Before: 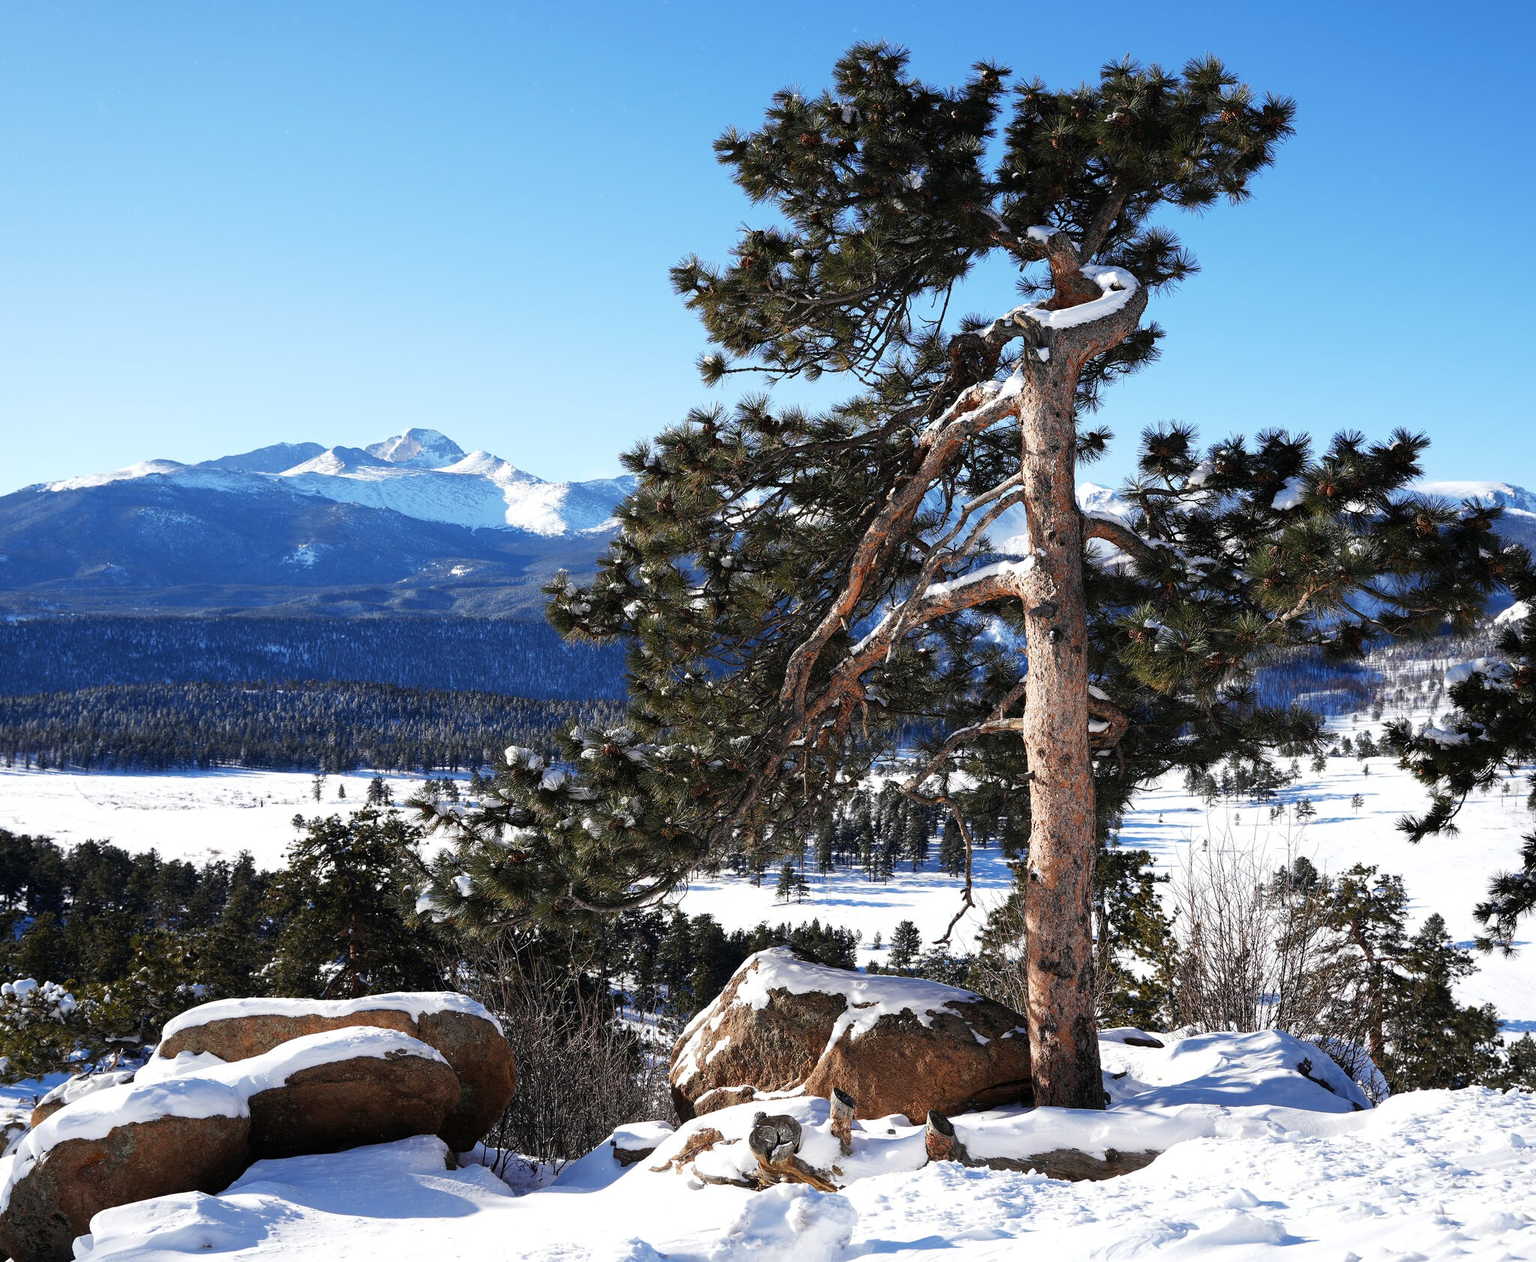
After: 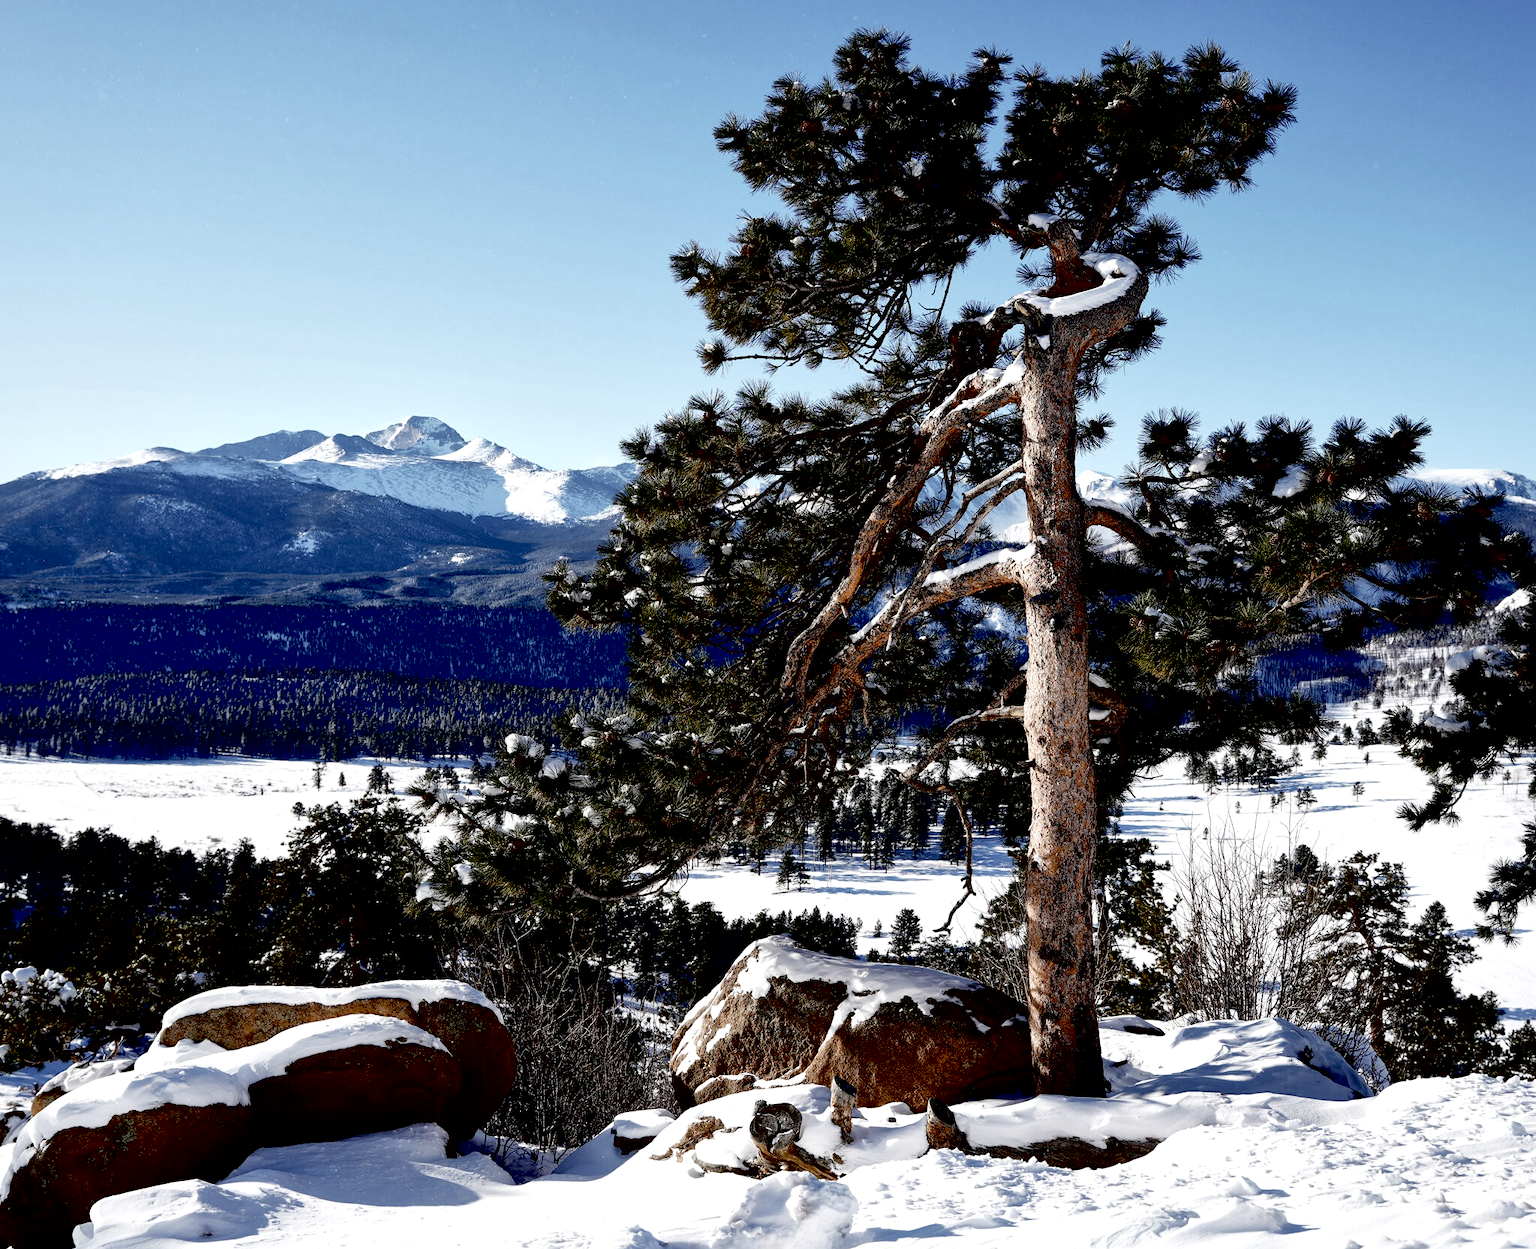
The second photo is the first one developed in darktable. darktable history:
exposure: black level correction 0.056, compensate highlight preservation false
crop: top 1.049%, right 0.001%
local contrast: mode bilateral grid, contrast 25, coarseness 60, detail 151%, midtone range 0.2
contrast brightness saturation: contrast 0.1, saturation -0.36
